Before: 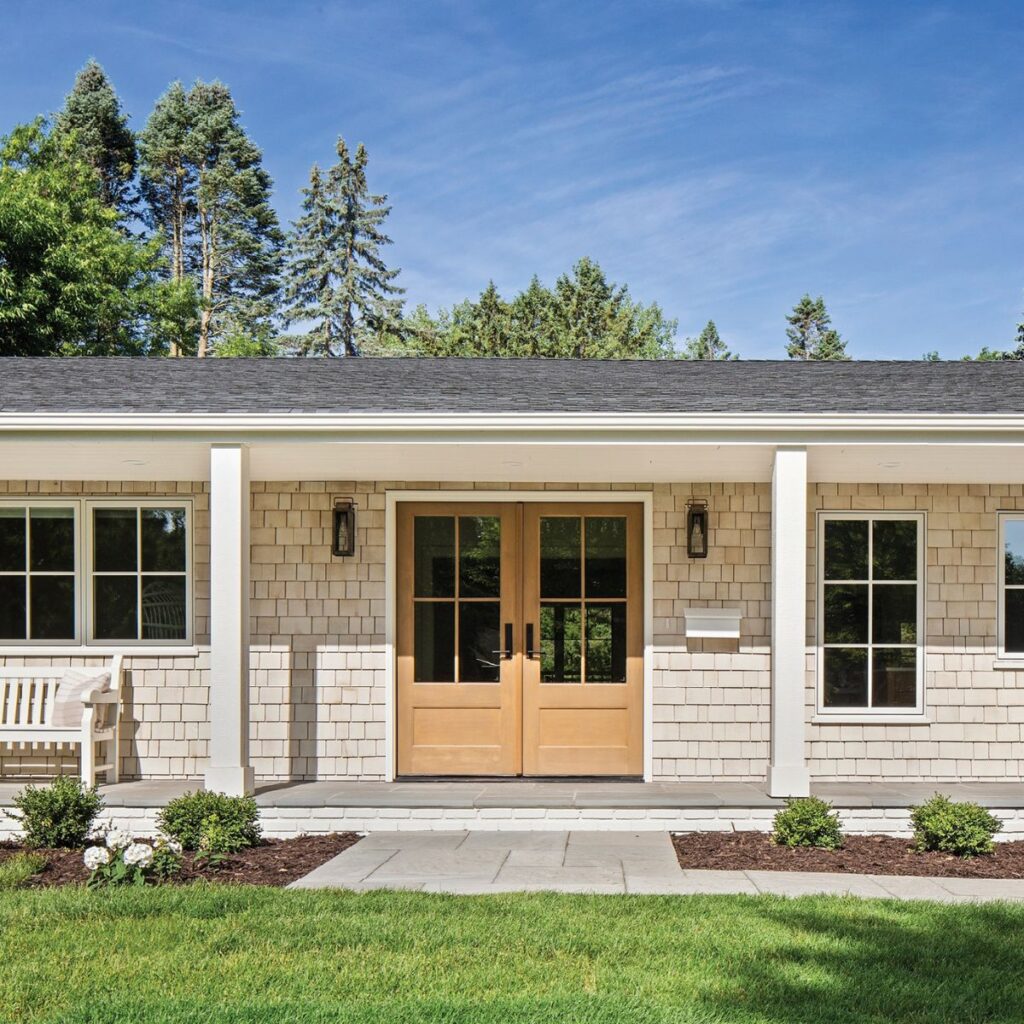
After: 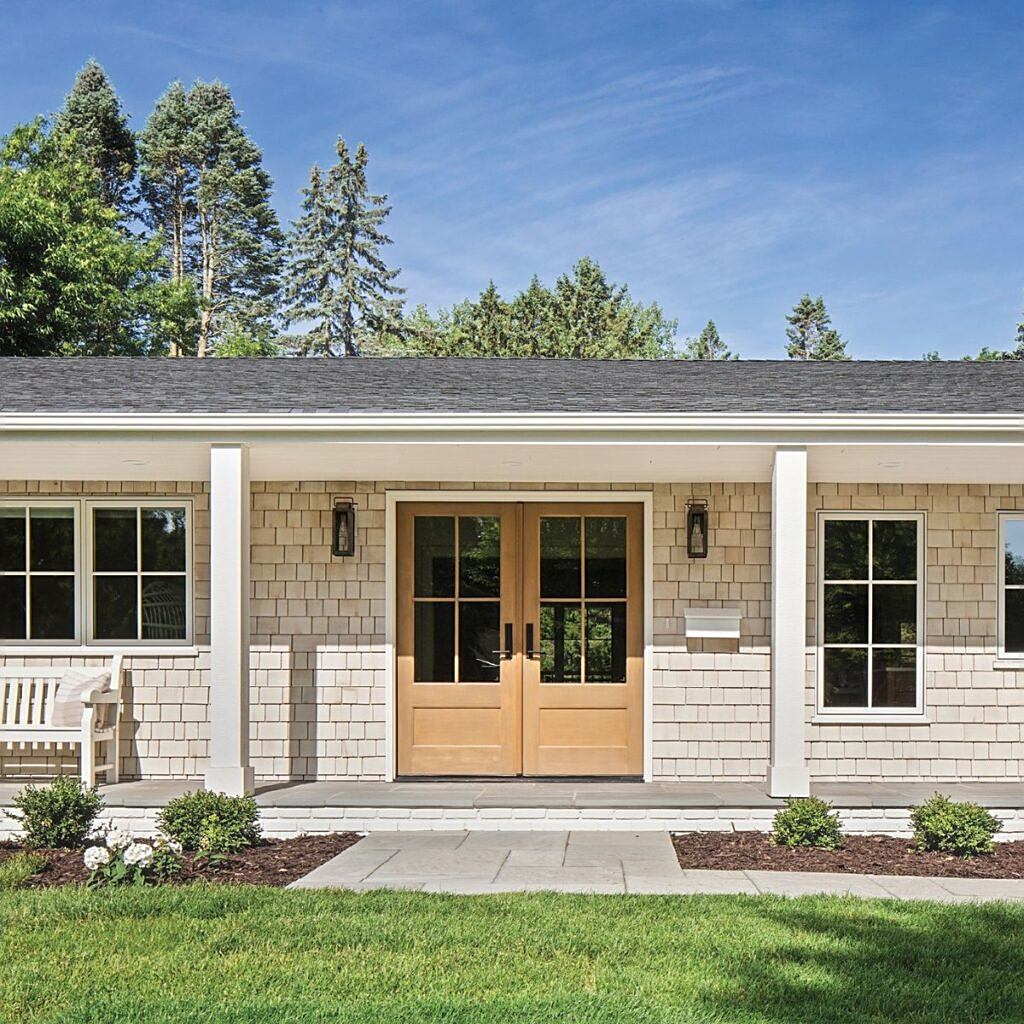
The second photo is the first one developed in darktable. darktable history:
haze removal: strength -0.054, compatibility mode true, adaptive false
sharpen: on, module defaults
